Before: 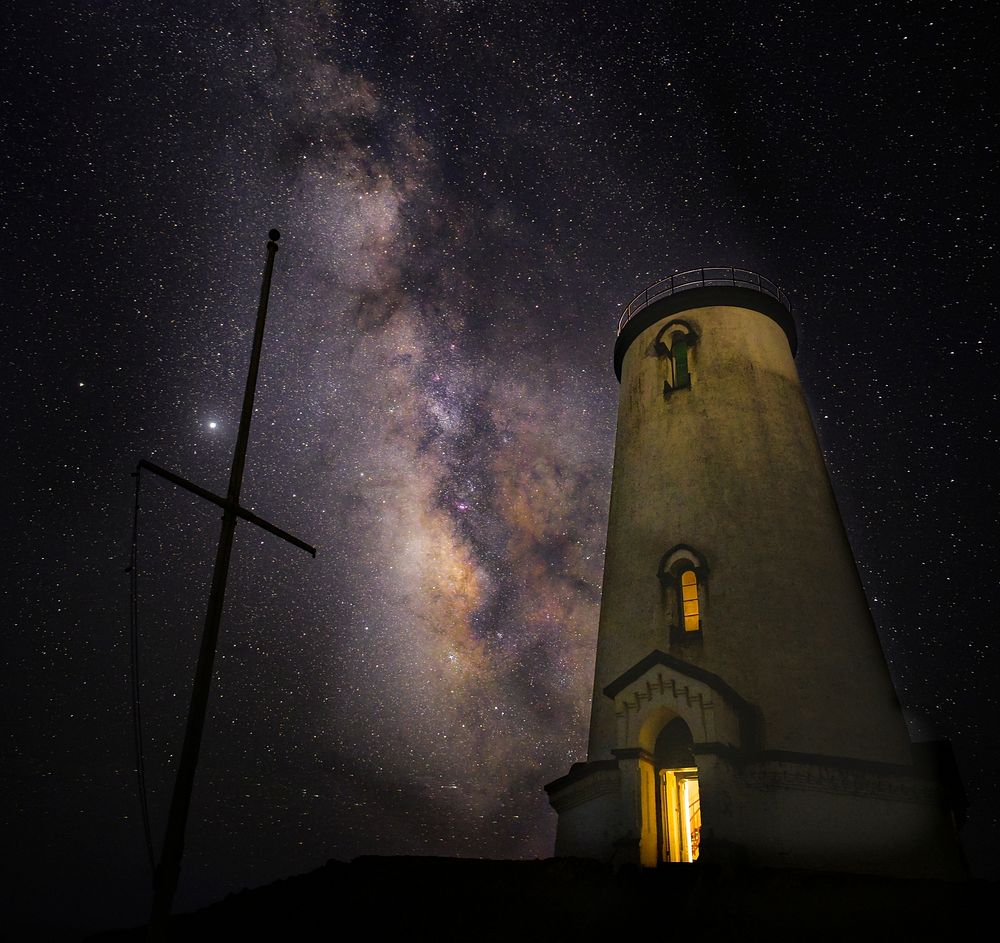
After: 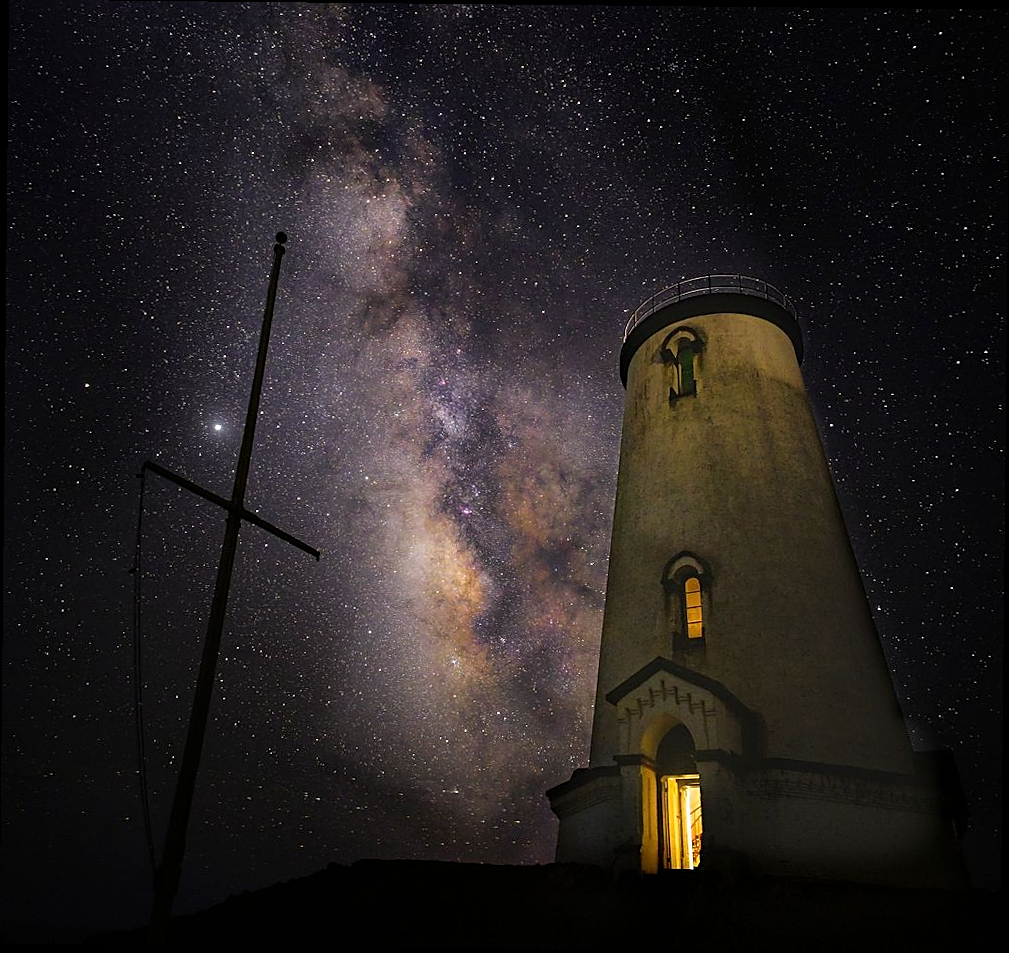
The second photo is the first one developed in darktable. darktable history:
sharpen: on, module defaults
tone equalizer: mask exposure compensation -0.498 EV
crop and rotate: angle -0.577°
